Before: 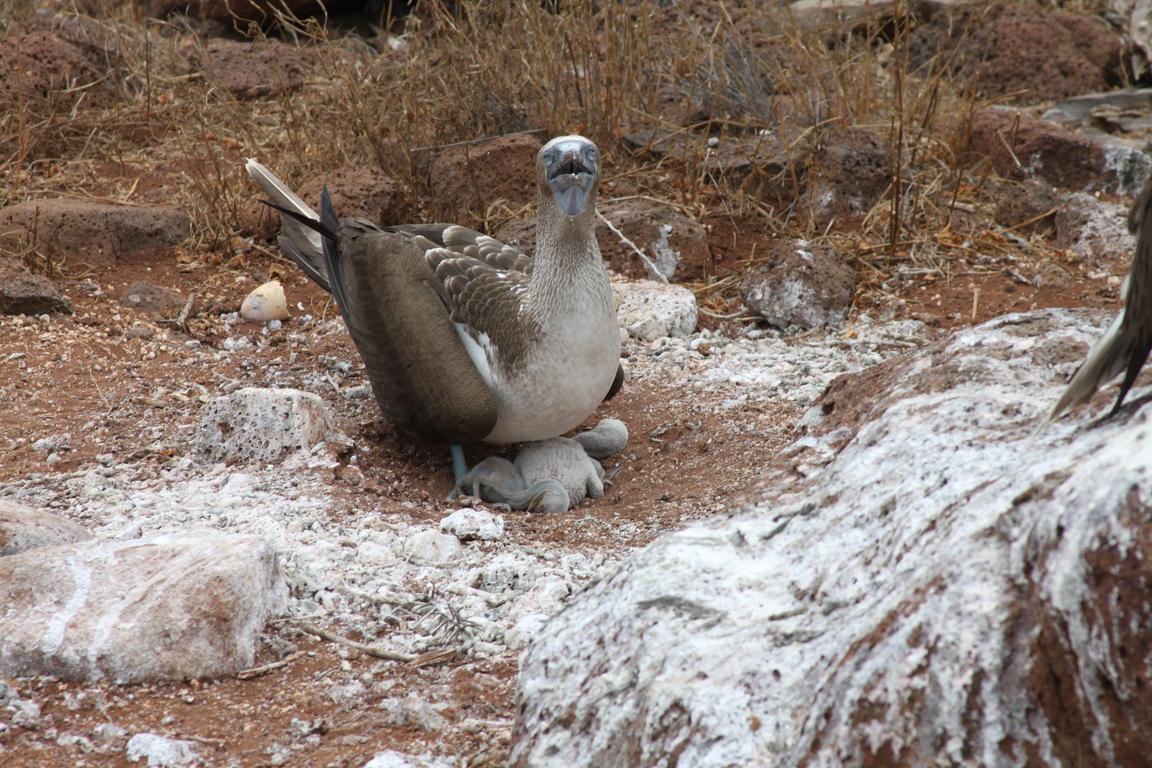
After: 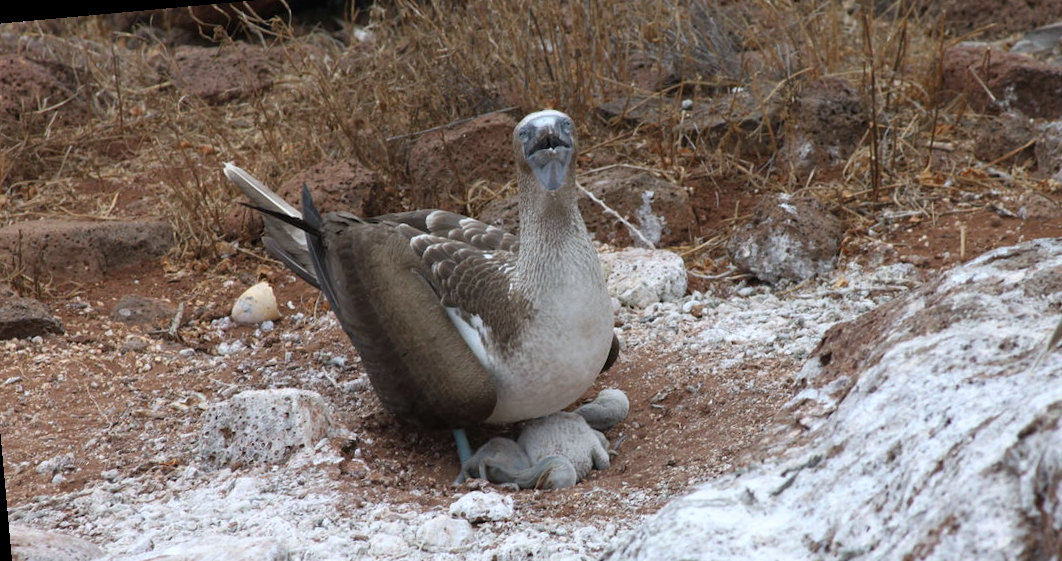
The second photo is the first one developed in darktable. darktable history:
contrast brightness saturation: contrast 0.01, saturation -0.05
white balance: red 0.974, blue 1.044
rotate and perspective: rotation -5.2°, automatic cropping off
crop: left 3.015%, top 8.969%, right 9.647%, bottom 26.457%
